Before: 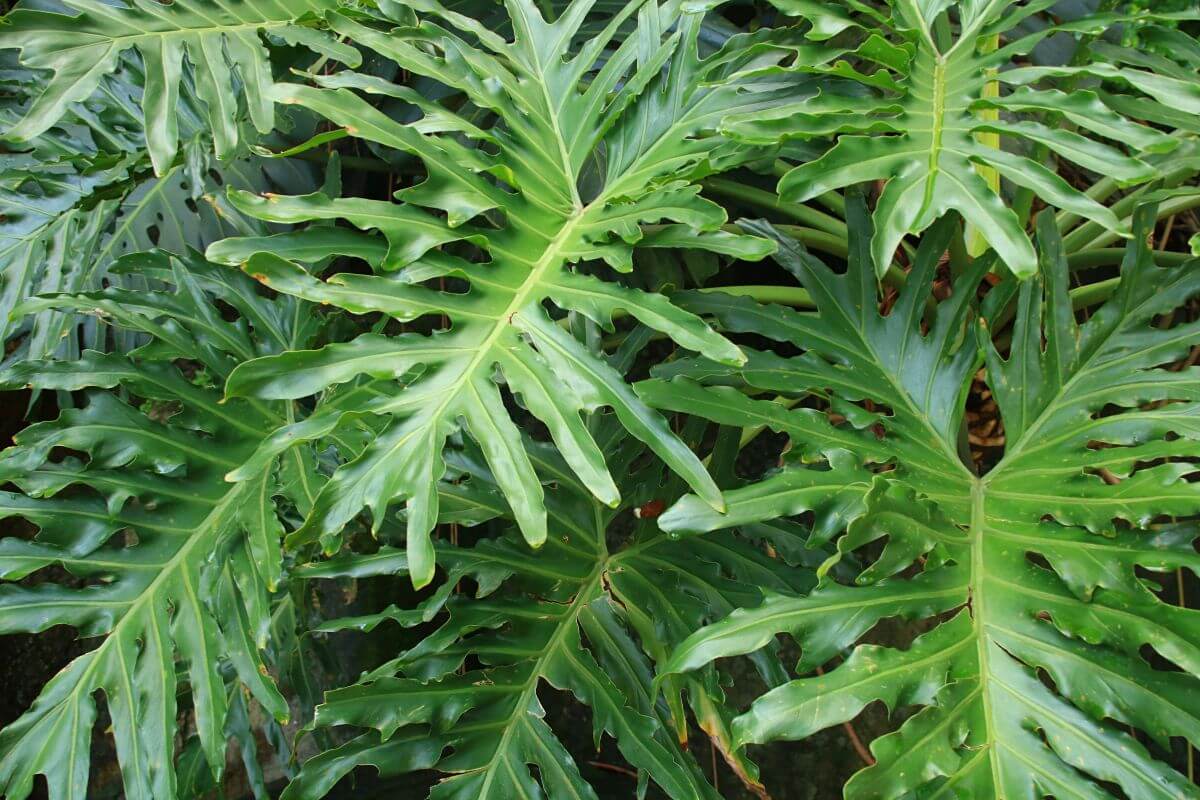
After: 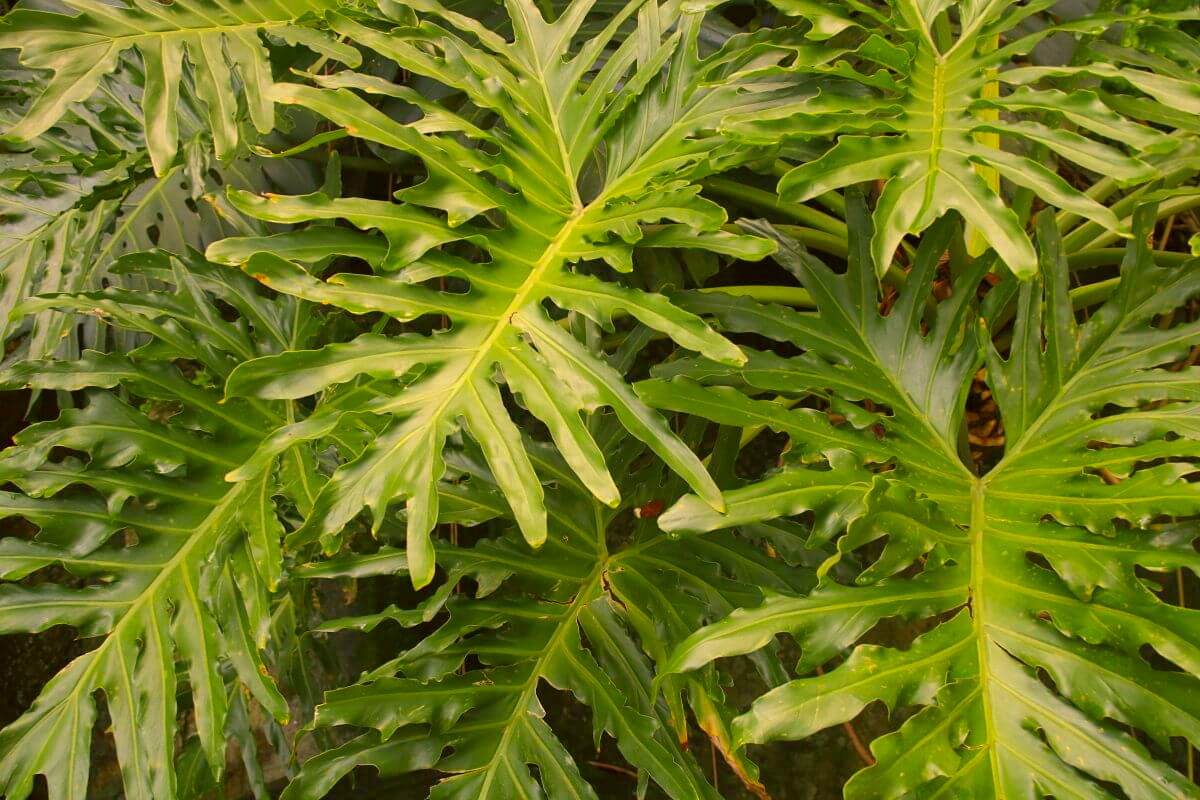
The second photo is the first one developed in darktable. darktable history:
color correction: highlights a* 18.69, highlights b* 35.83, shadows a* 1.34, shadows b* 6.49, saturation 1.01
shadows and highlights: on, module defaults
